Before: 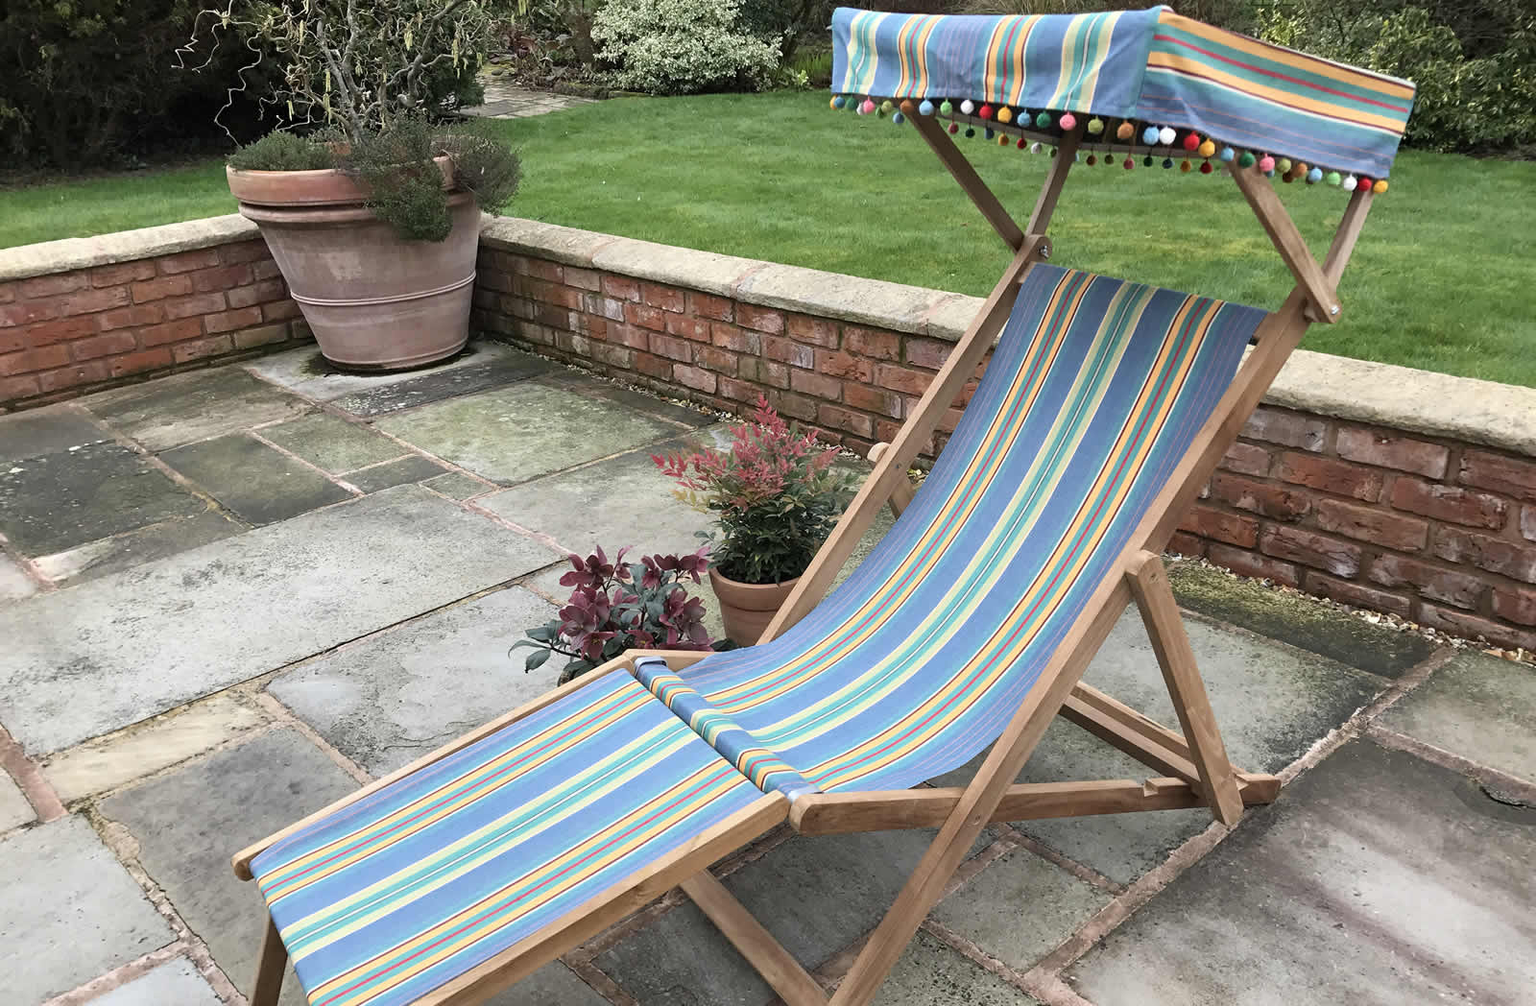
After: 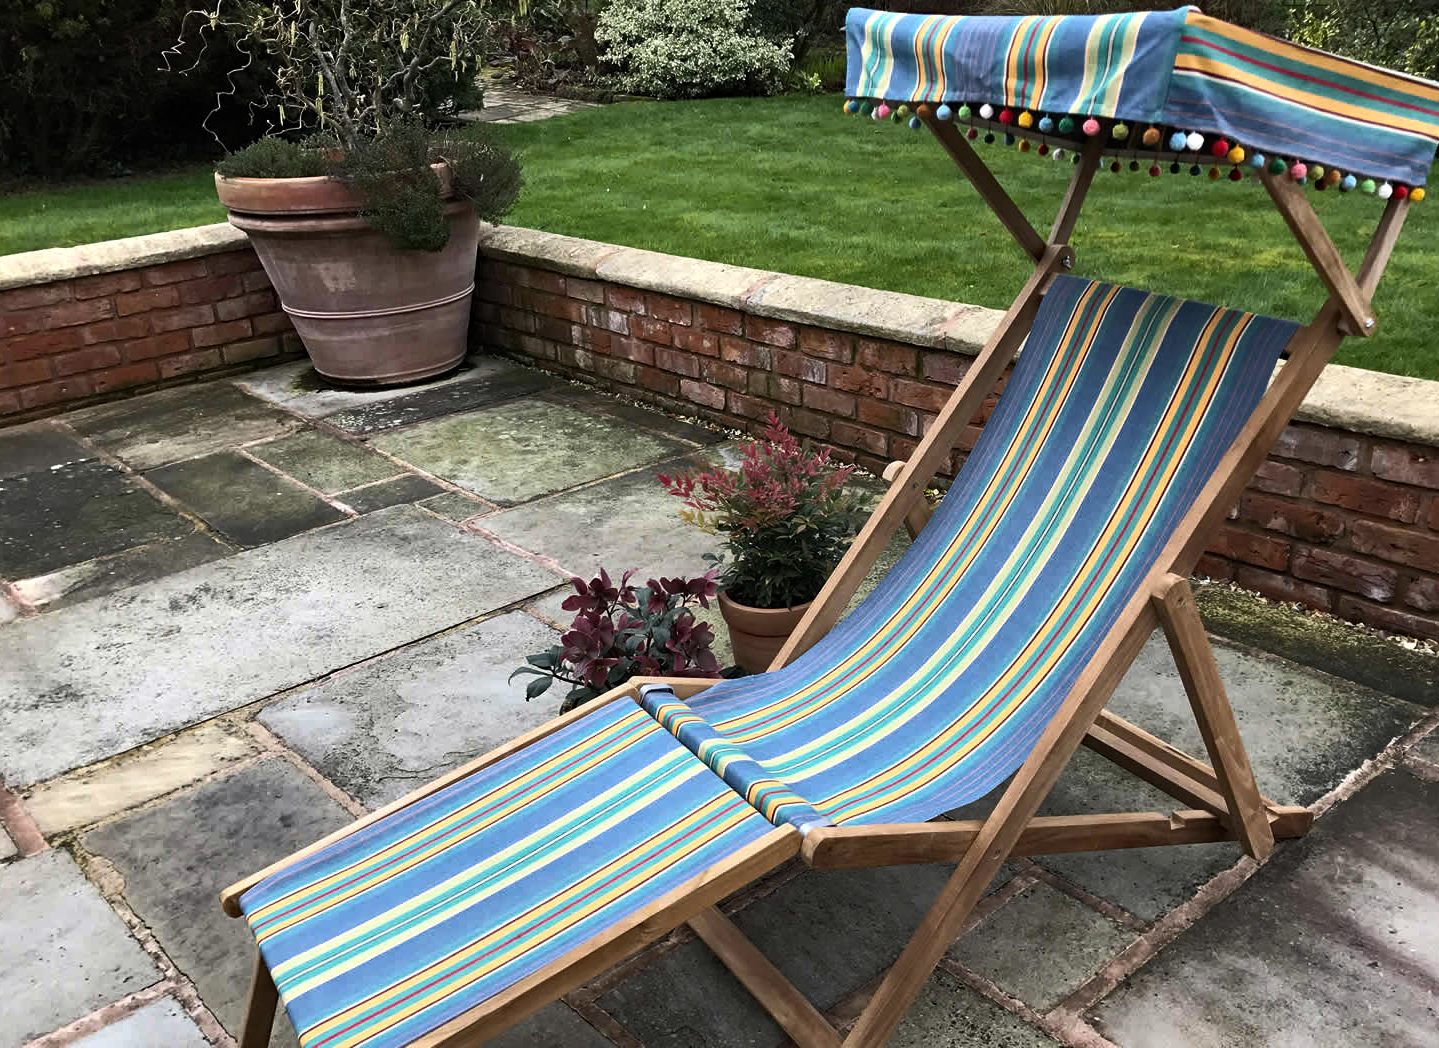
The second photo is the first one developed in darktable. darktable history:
haze removal: compatibility mode true, adaptive false
color balance rgb: perceptual saturation grading › global saturation 19.674%, perceptual brilliance grading › highlights 3.923%, perceptual brilliance grading › mid-tones -17.536%, perceptual brilliance grading › shadows -41.986%
crop and rotate: left 1.362%, right 8.639%
